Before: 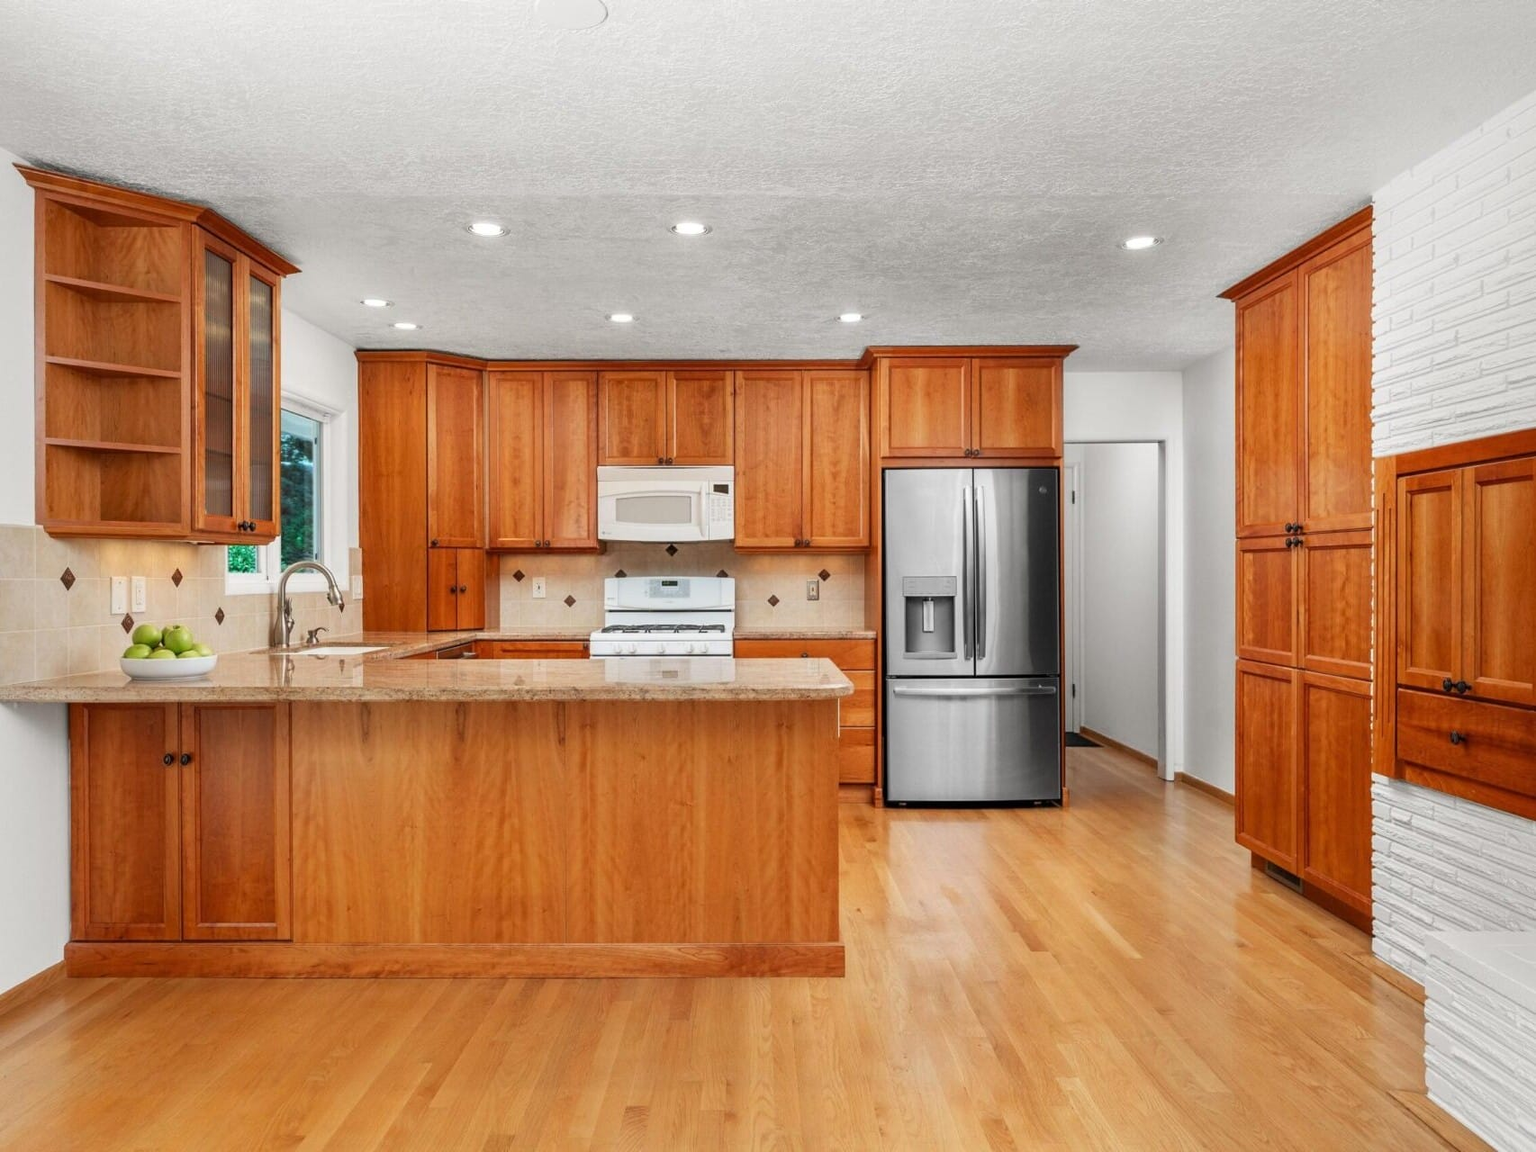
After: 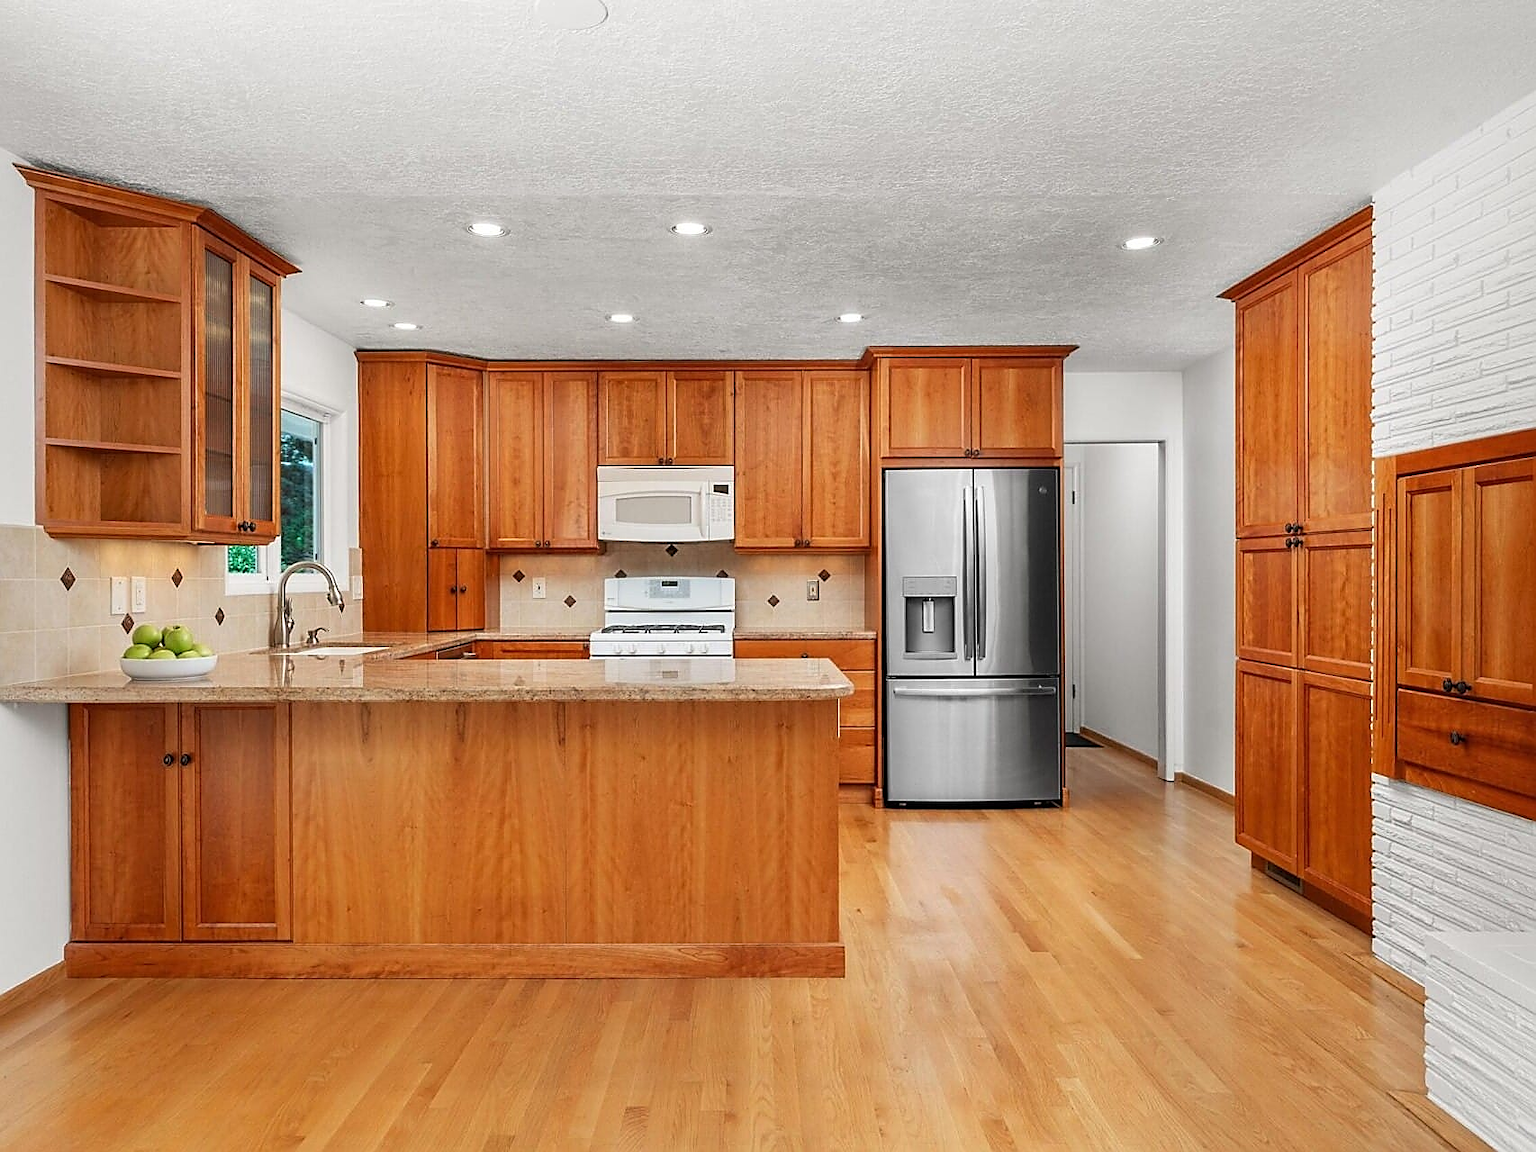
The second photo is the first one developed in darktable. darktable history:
sharpen: radius 1.356, amount 1.243, threshold 0.619
